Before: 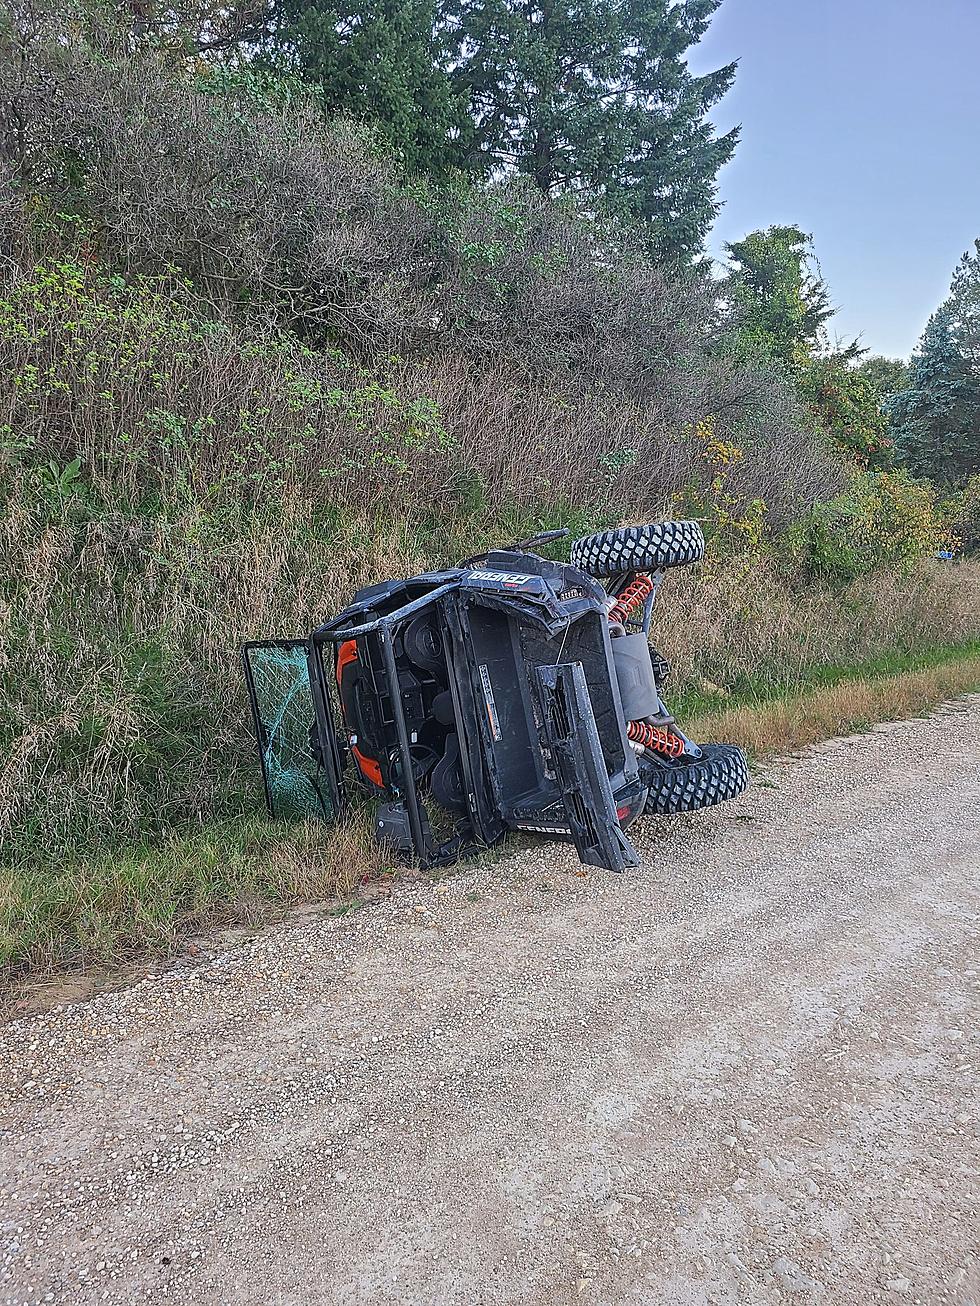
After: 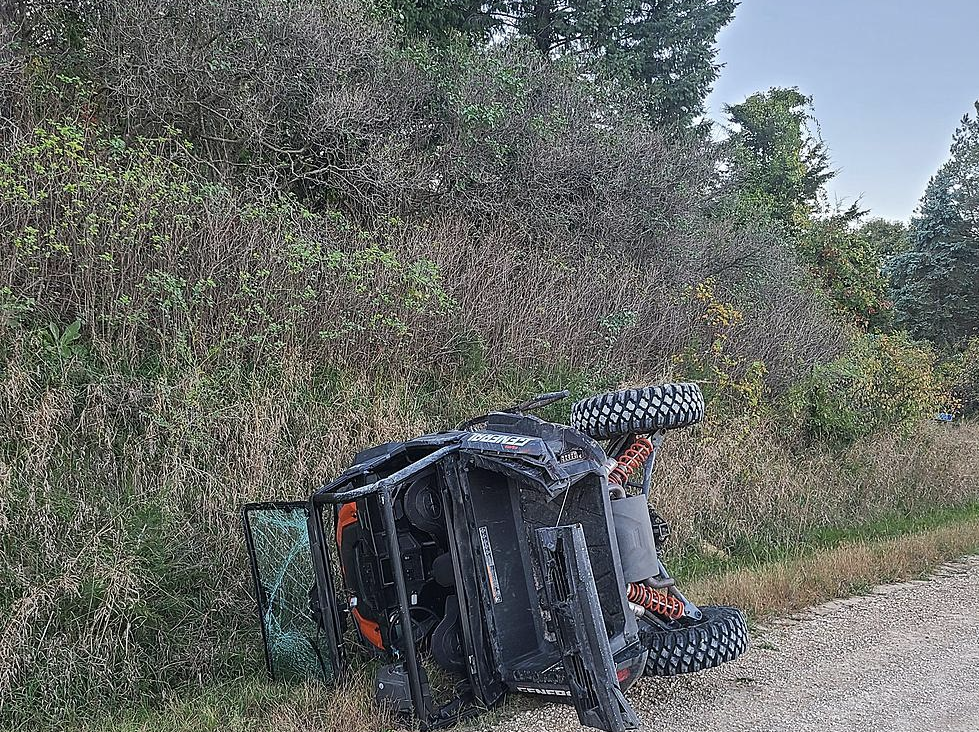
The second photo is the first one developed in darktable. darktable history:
contrast brightness saturation: contrast 0.06, brightness -0.01, saturation -0.23
crop and rotate: top 10.605%, bottom 33.274%
